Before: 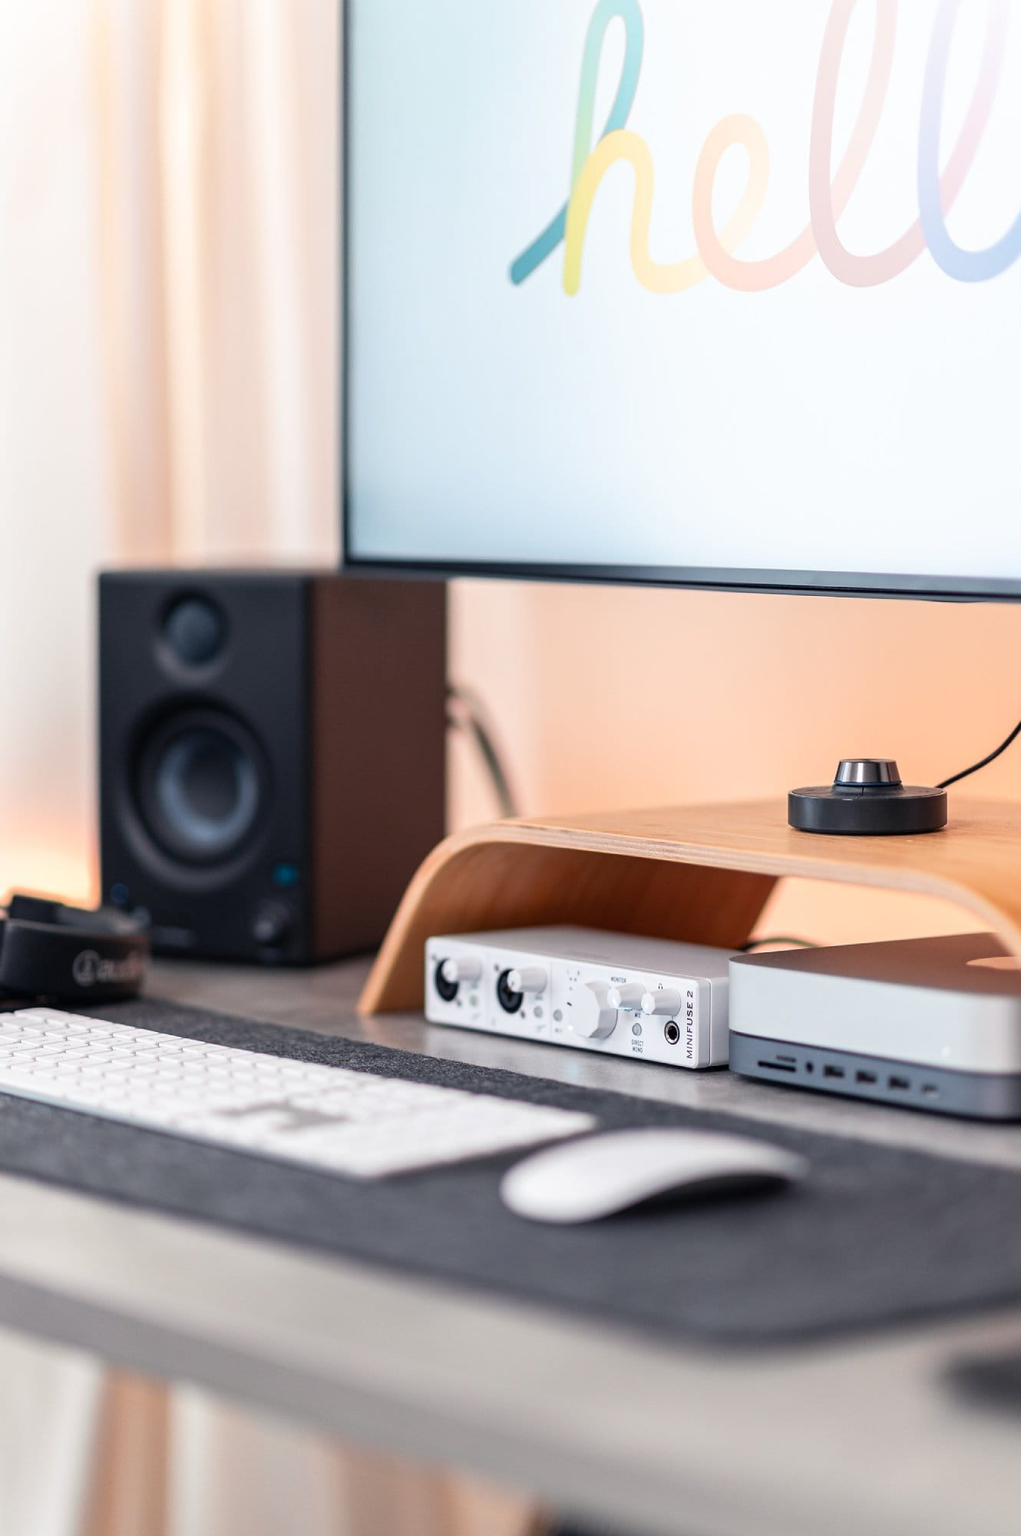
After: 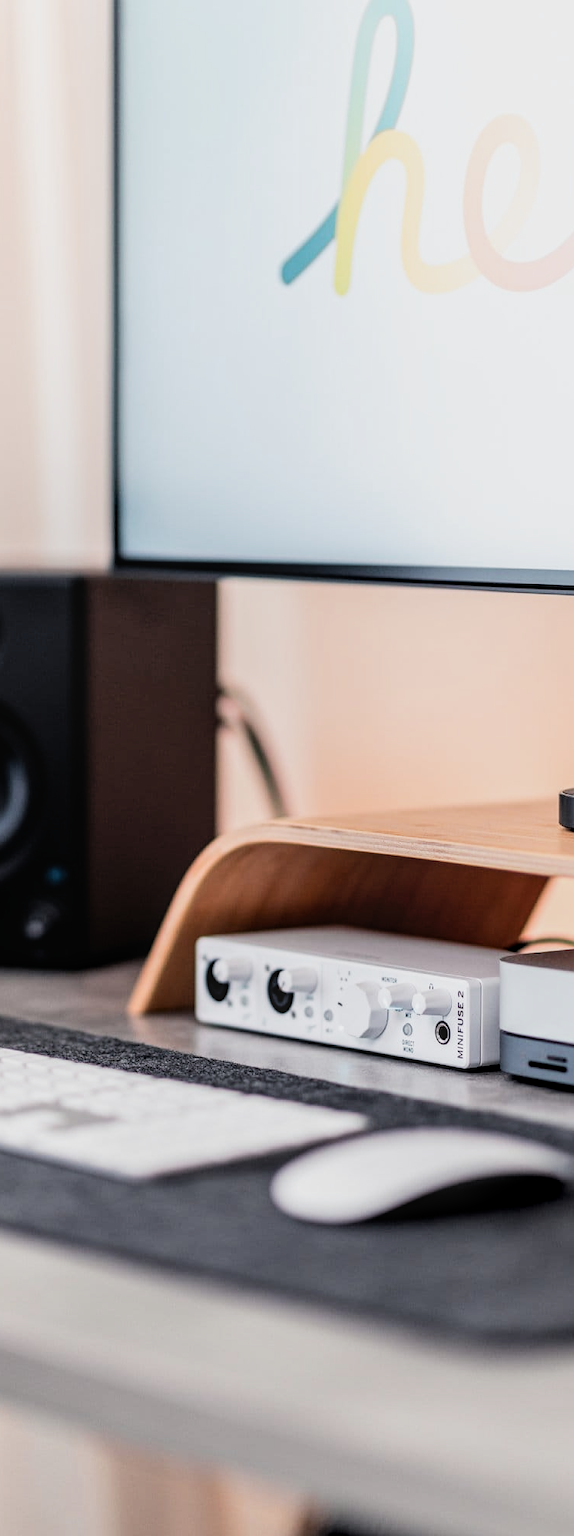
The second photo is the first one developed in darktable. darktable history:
crop and rotate: left 22.516%, right 21.234%
local contrast: on, module defaults
filmic rgb: black relative exposure -5 EV, white relative exposure 3.5 EV, hardness 3.19, contrast 1.3, highlights saturation mix -50%
